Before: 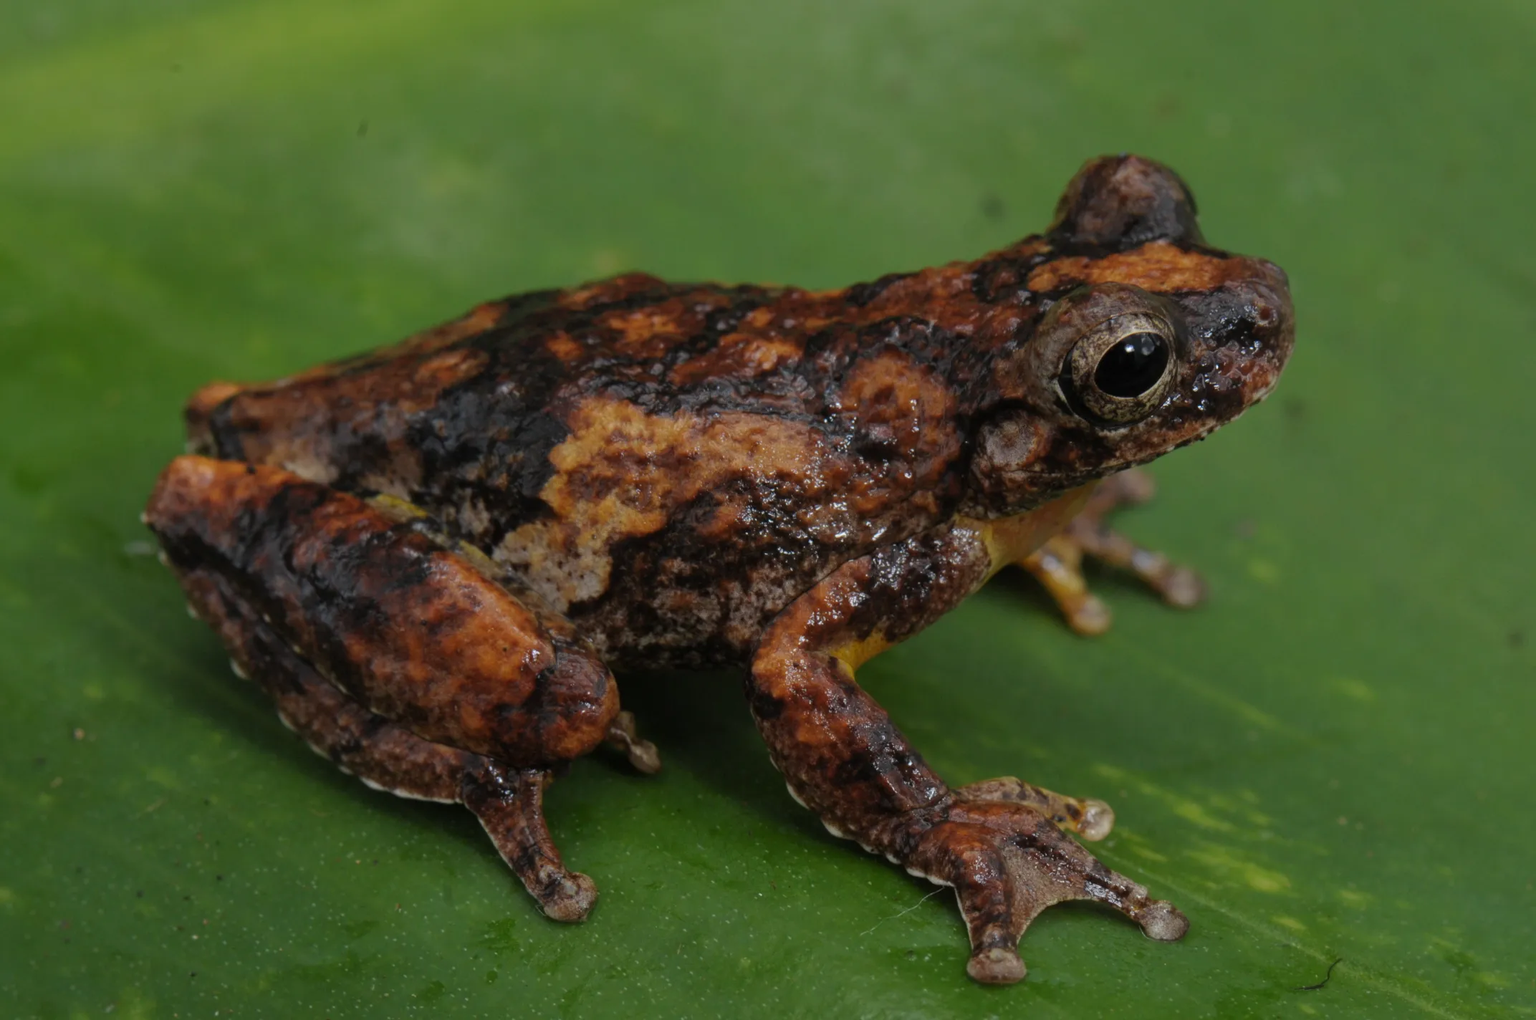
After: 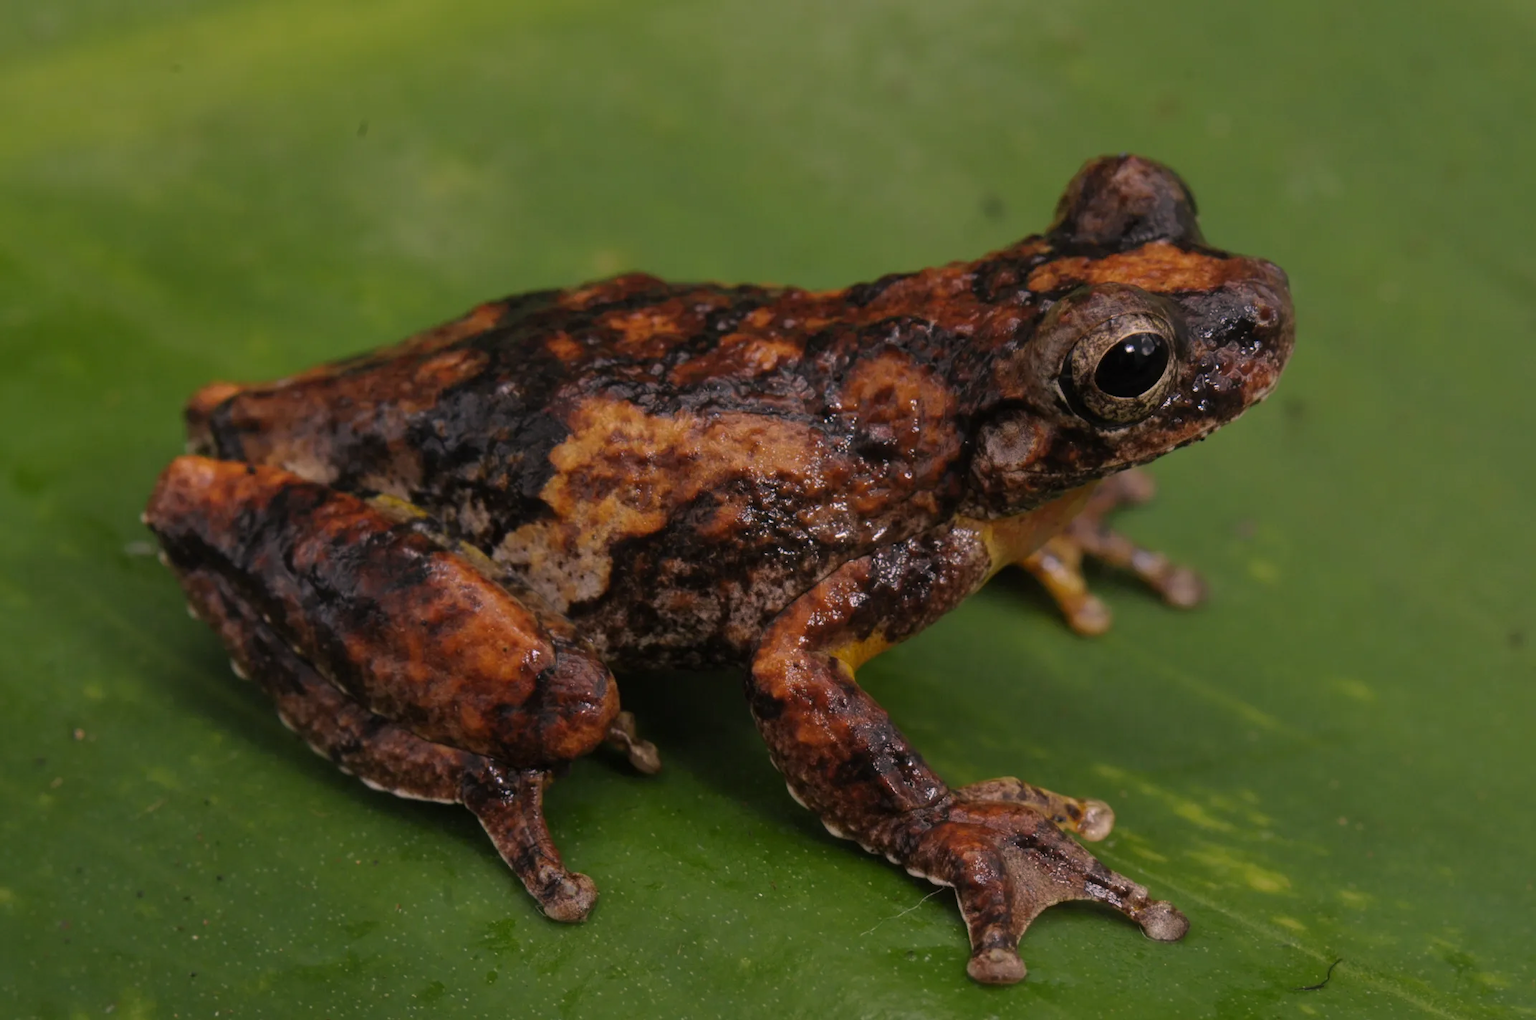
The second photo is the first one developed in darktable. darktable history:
color correction: highlights a* 12.92, highlights b* 5.55
